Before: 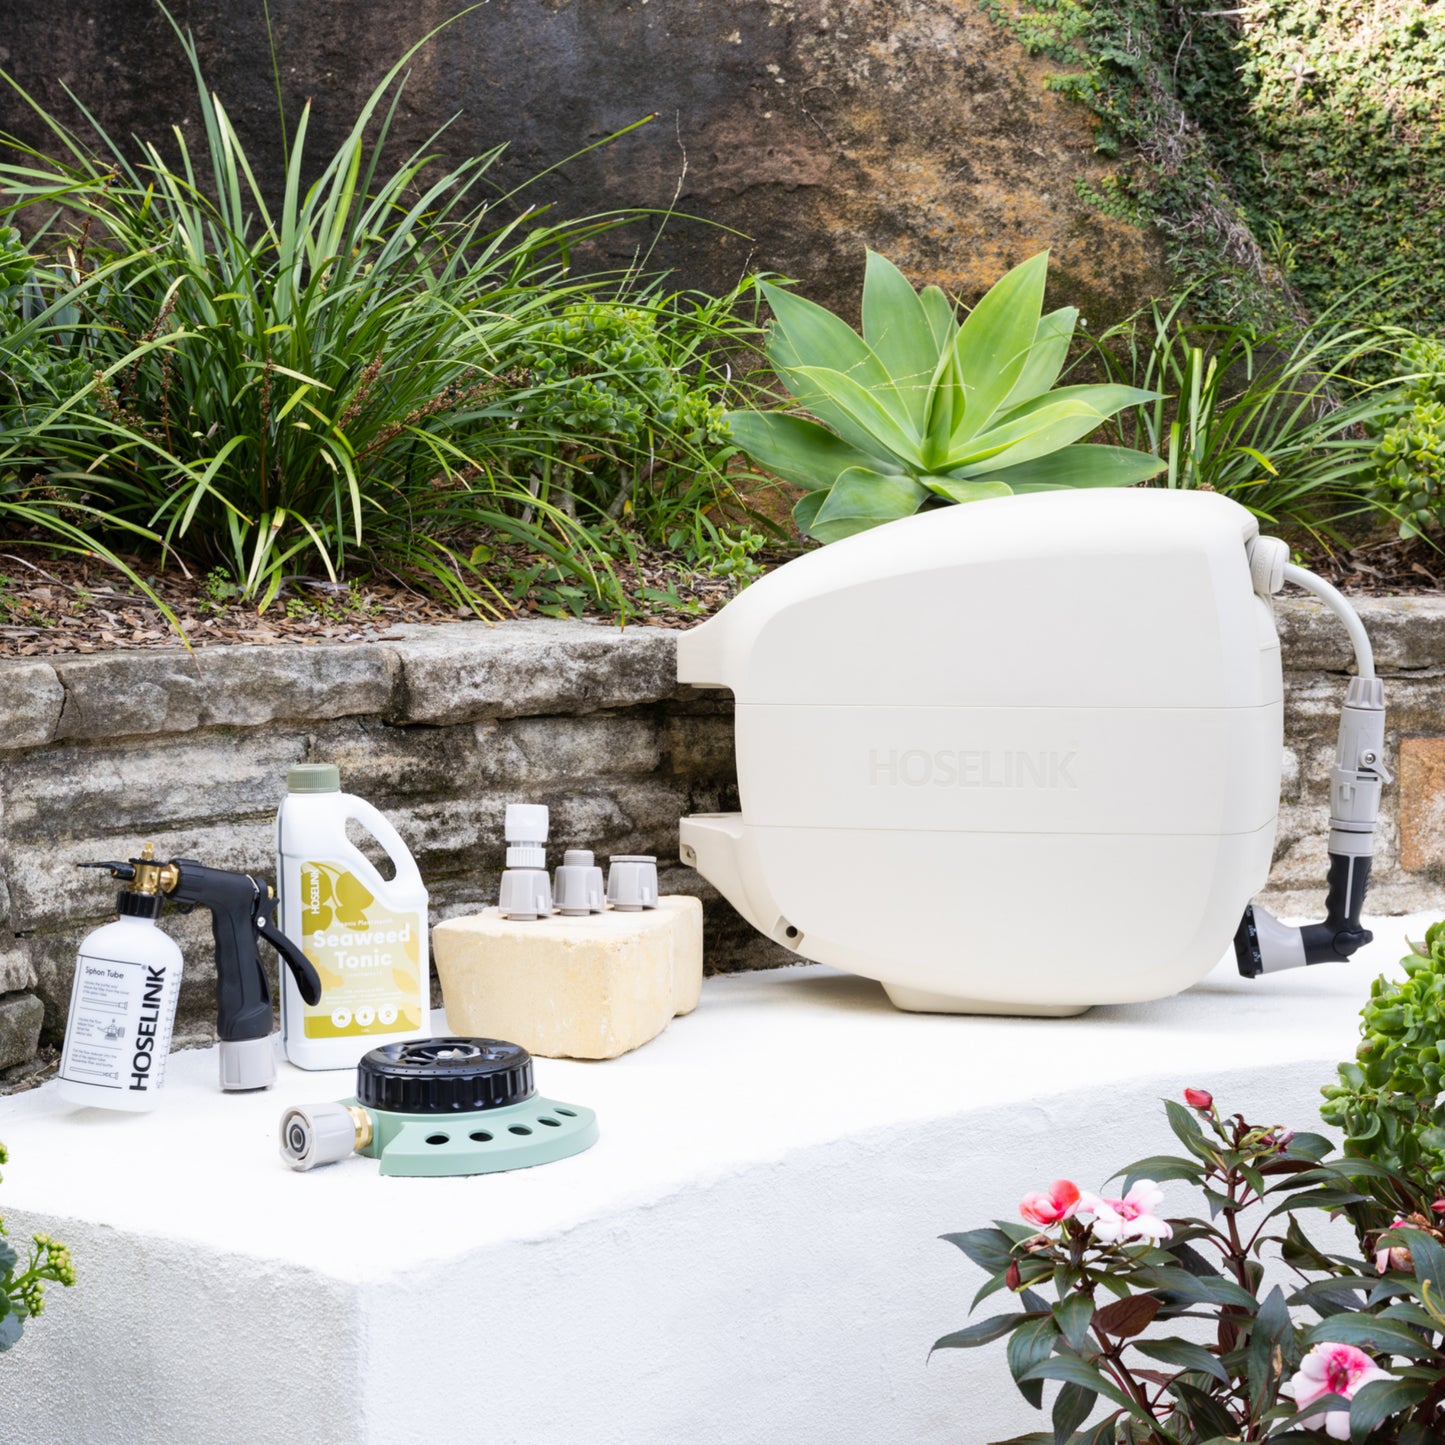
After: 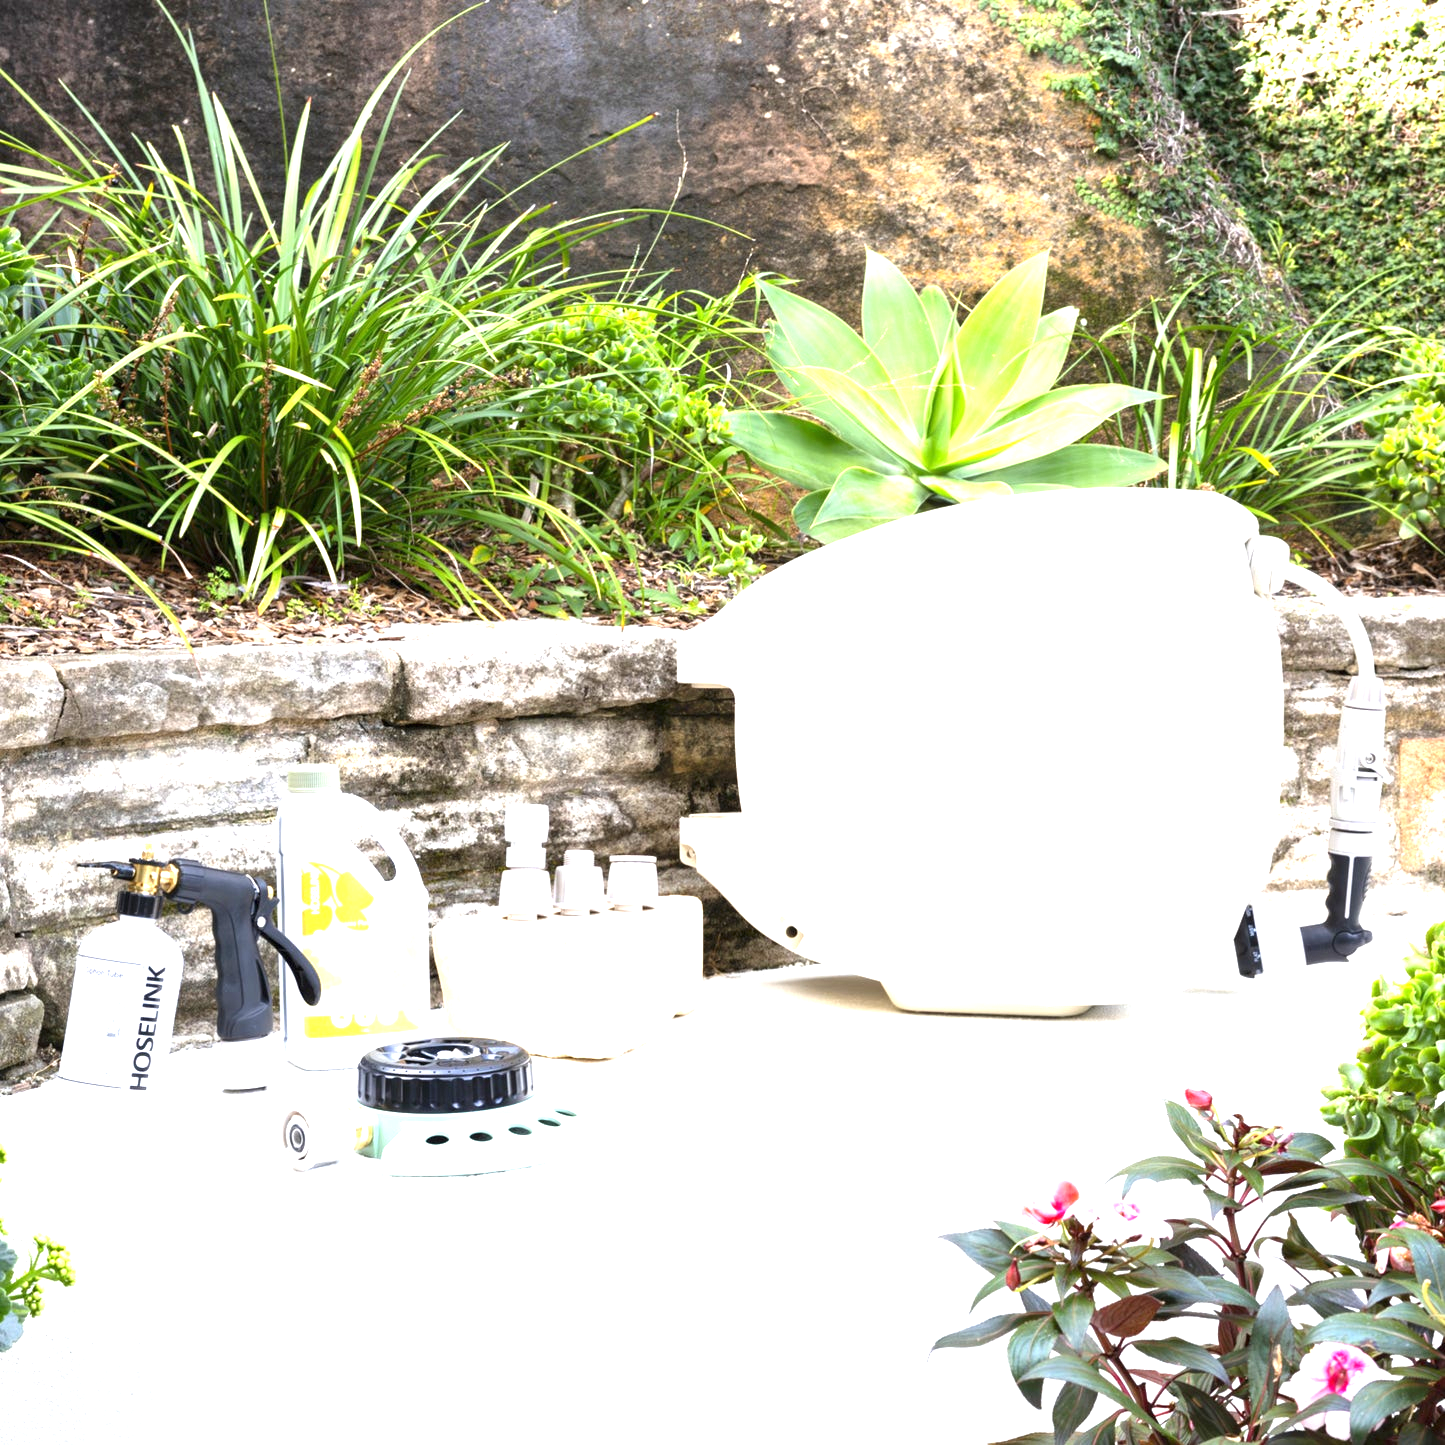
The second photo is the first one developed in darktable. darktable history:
exposure: black level correction 0, exposure 1.446 EV, compensate highlight preservation false
base curve: preserve colors none
